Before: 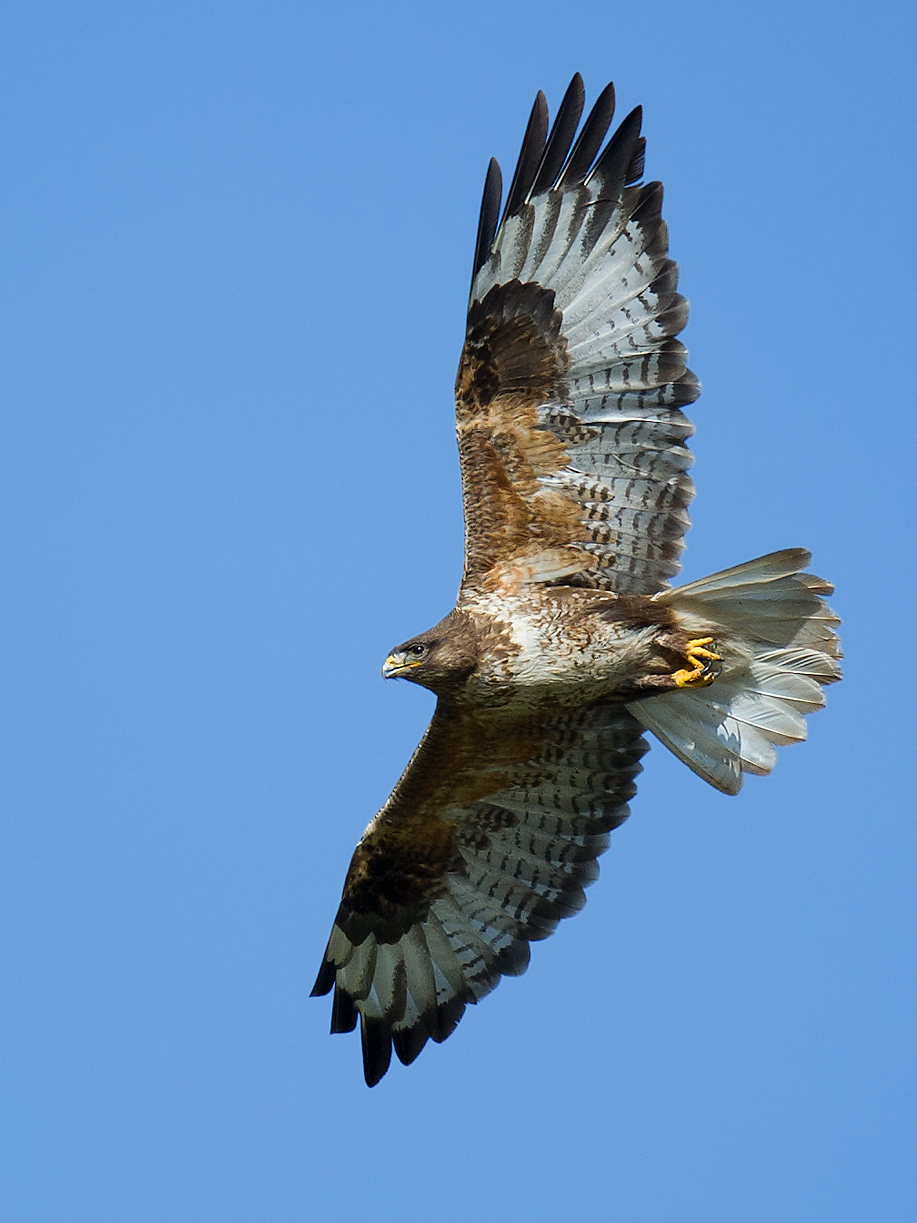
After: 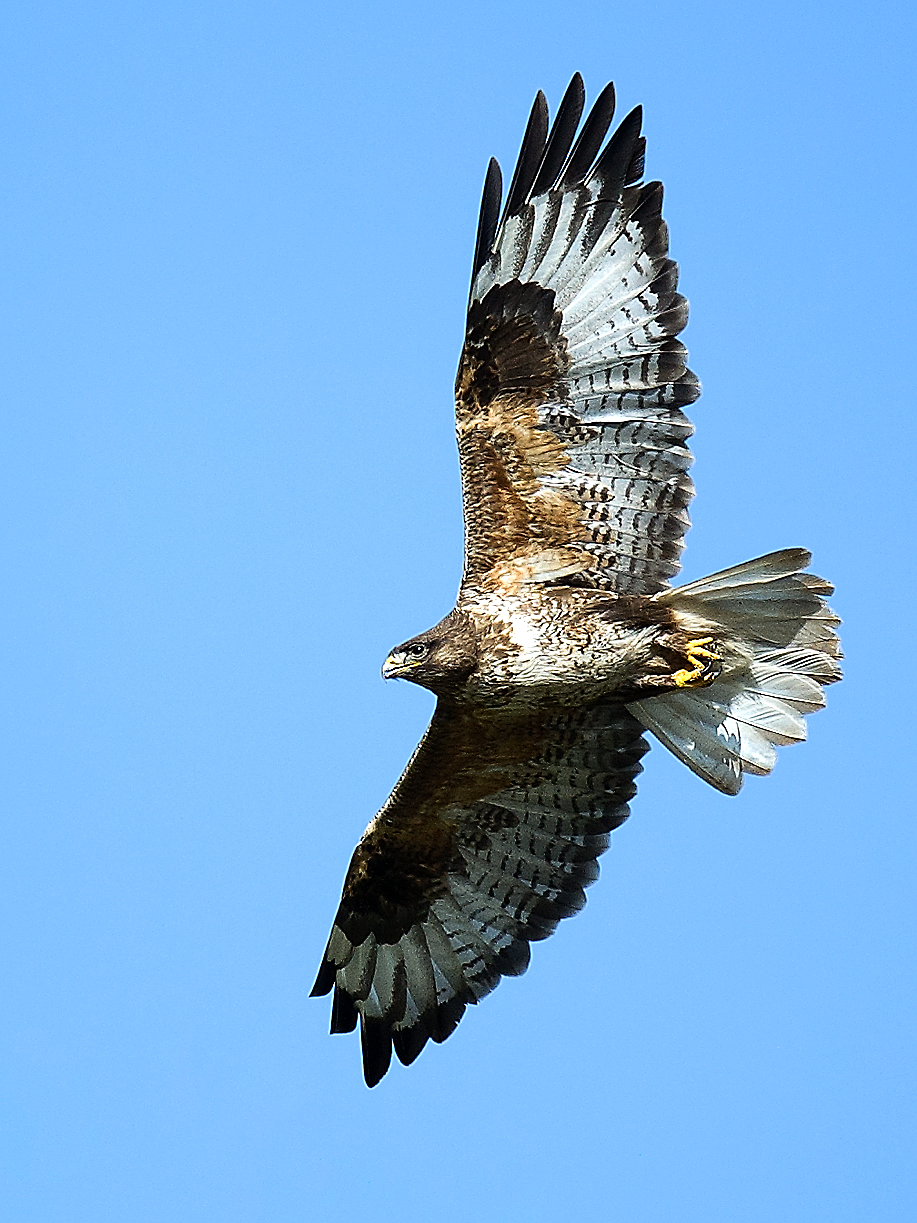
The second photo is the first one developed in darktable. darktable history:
tone equalizer: -8 EV -0.723 EV, -7 EV -0.716 EV, -6 EV -0.621 EV, -5 EV -0.42 EV, -3 EV 0.371 EV, -2 EV 0.6 EV, -1 EV 0.687 EV, +0 EV 0.734 EV, edges refinement/feathering 500, mask exposure compensation -1.57 EV, preserve details no
sharpen: radius 1.42, amount 1.26, threshold 0.74
